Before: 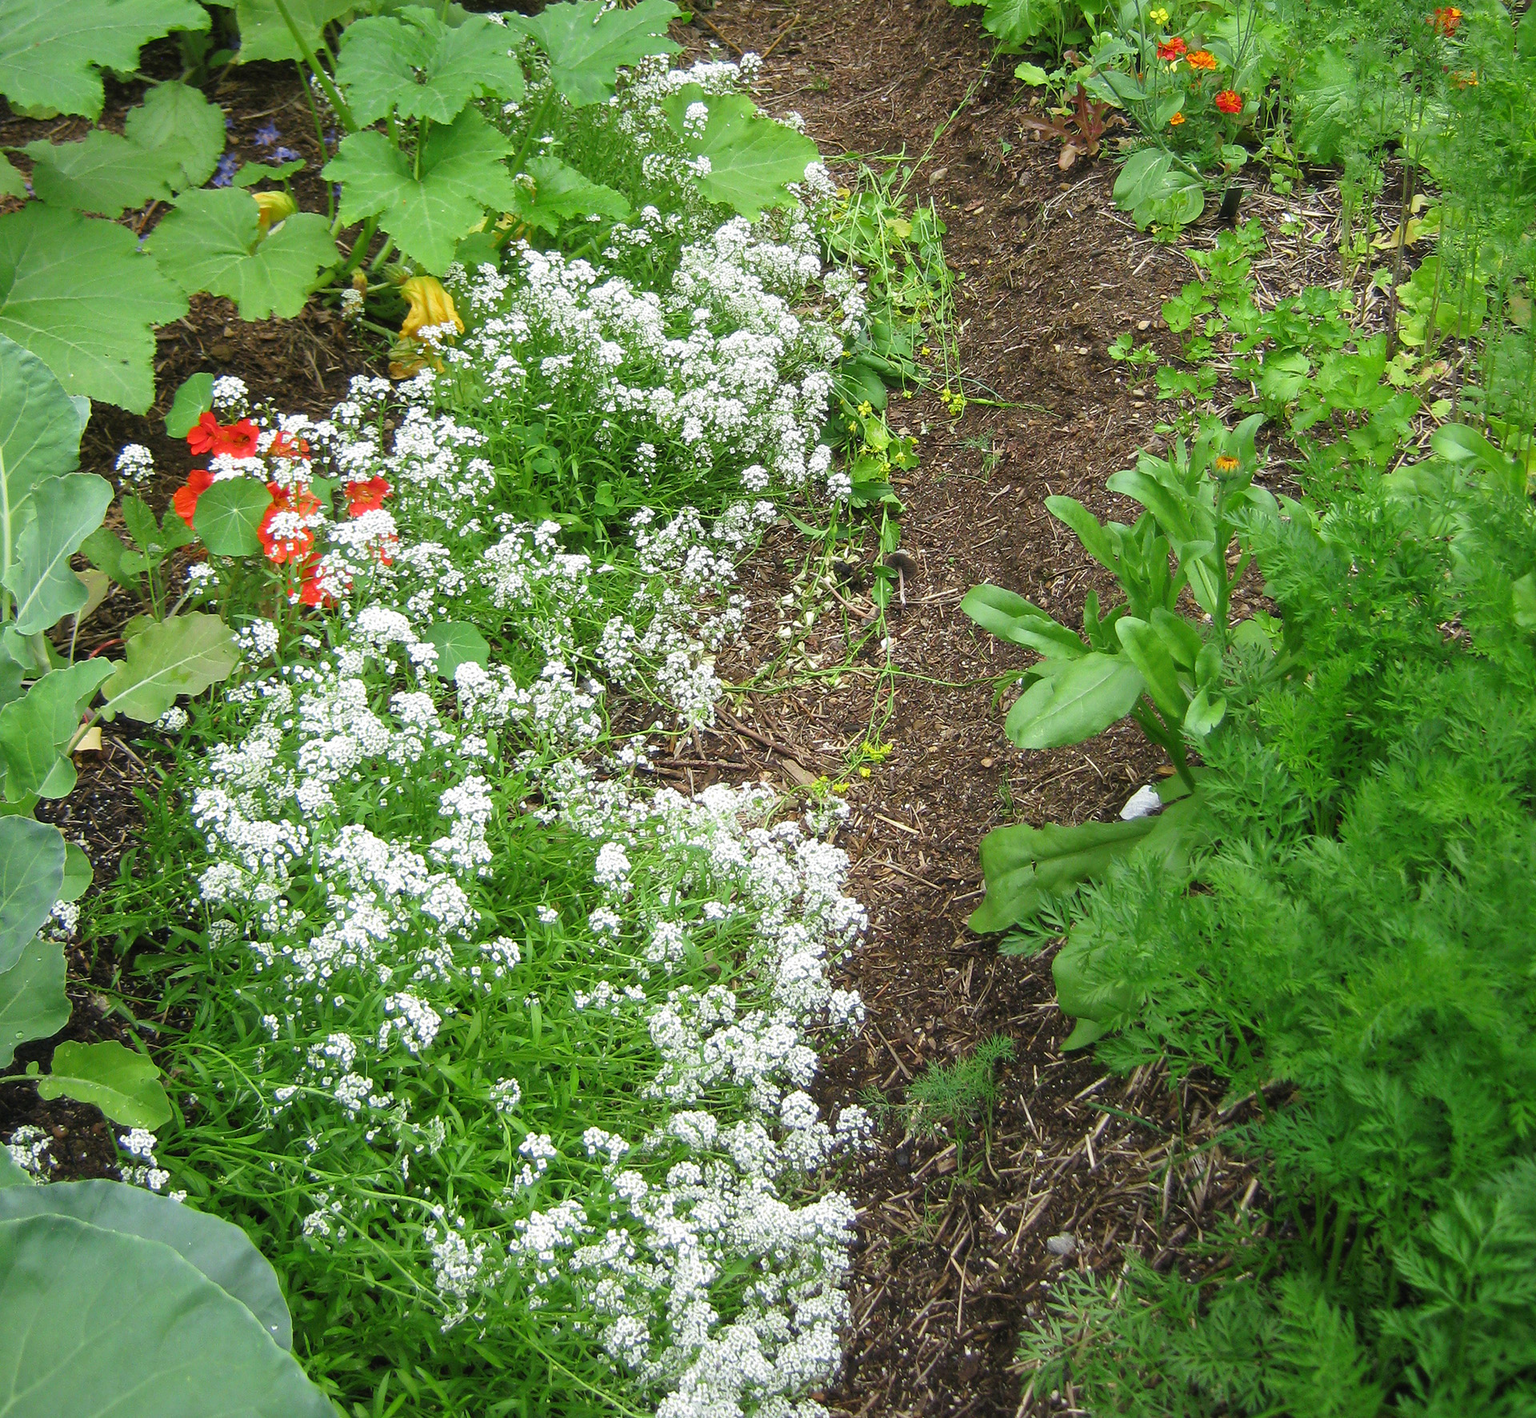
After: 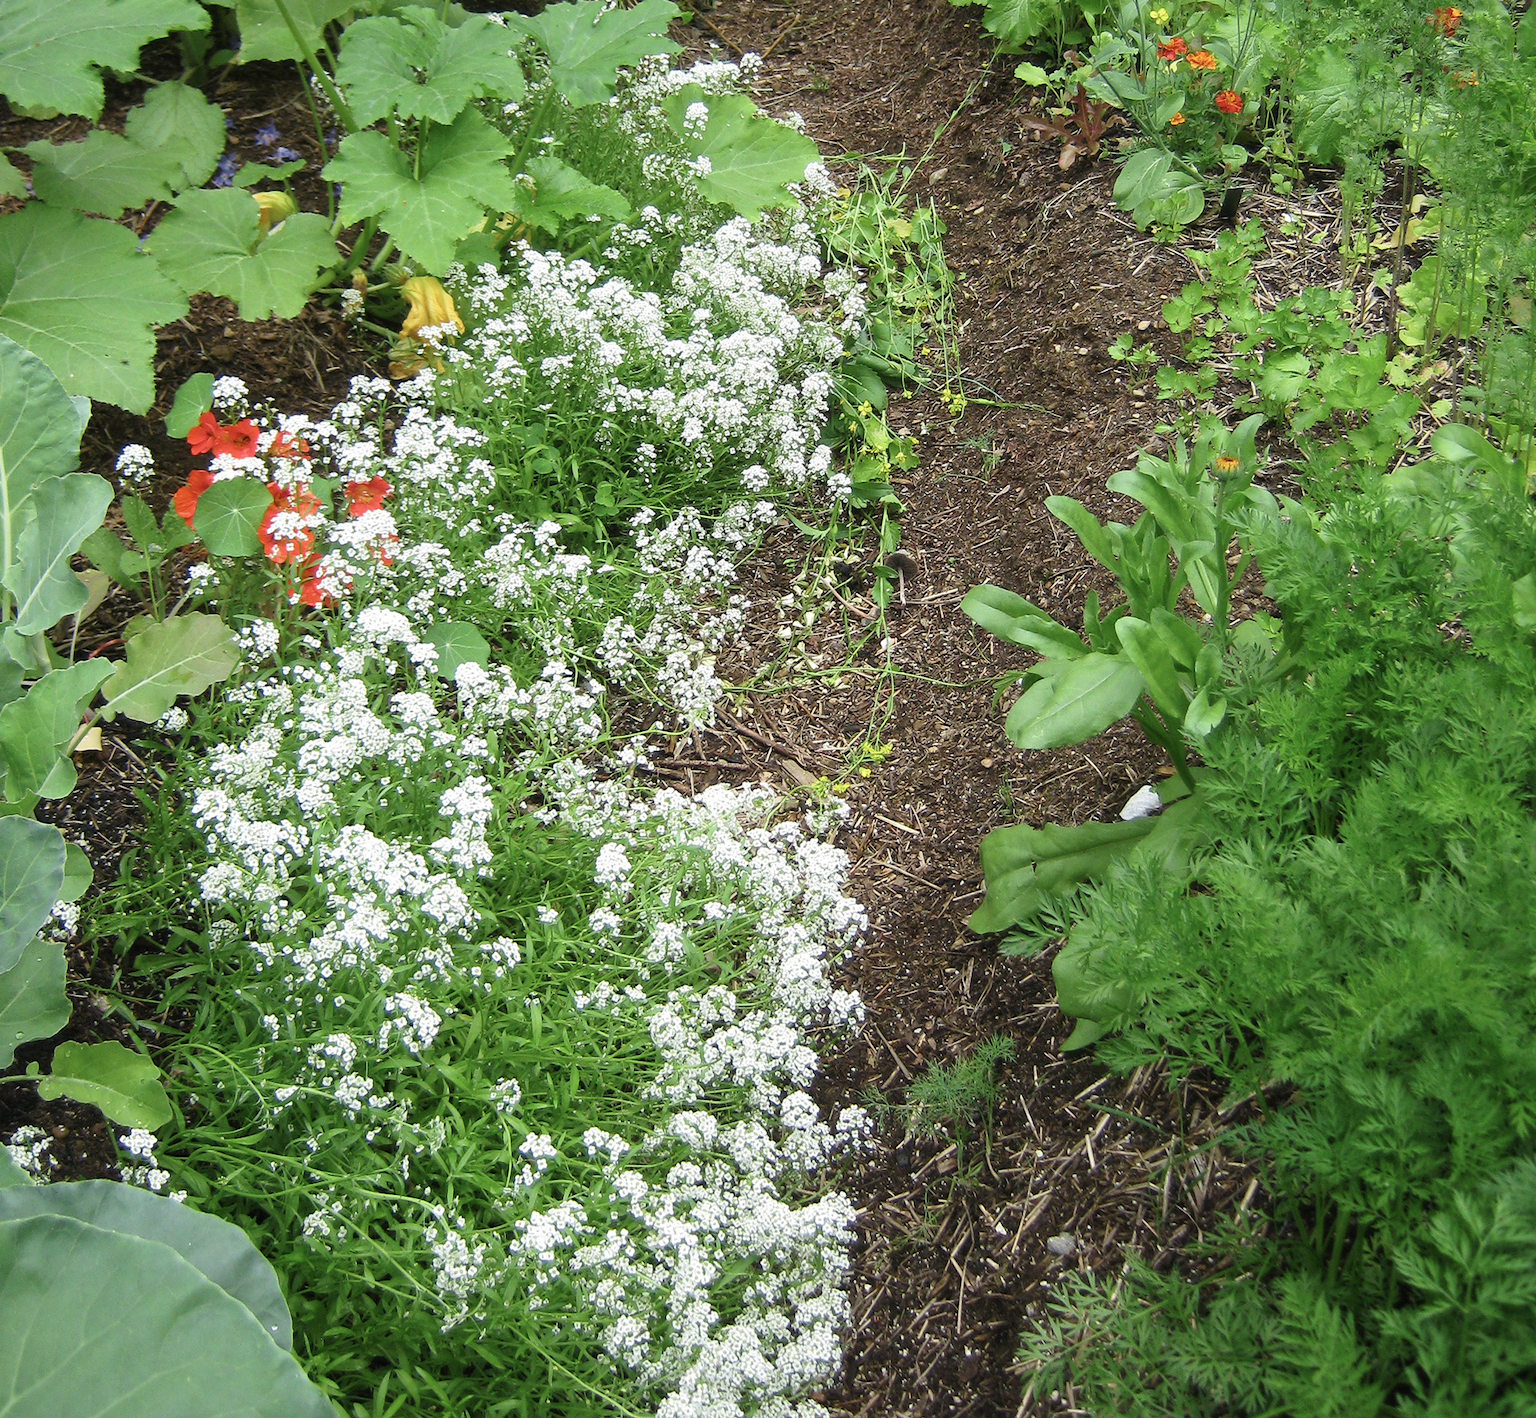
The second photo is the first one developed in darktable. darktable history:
contrast brightness saturation: contrast 0.11, saturation -0.17
color balance: on, module defaults
